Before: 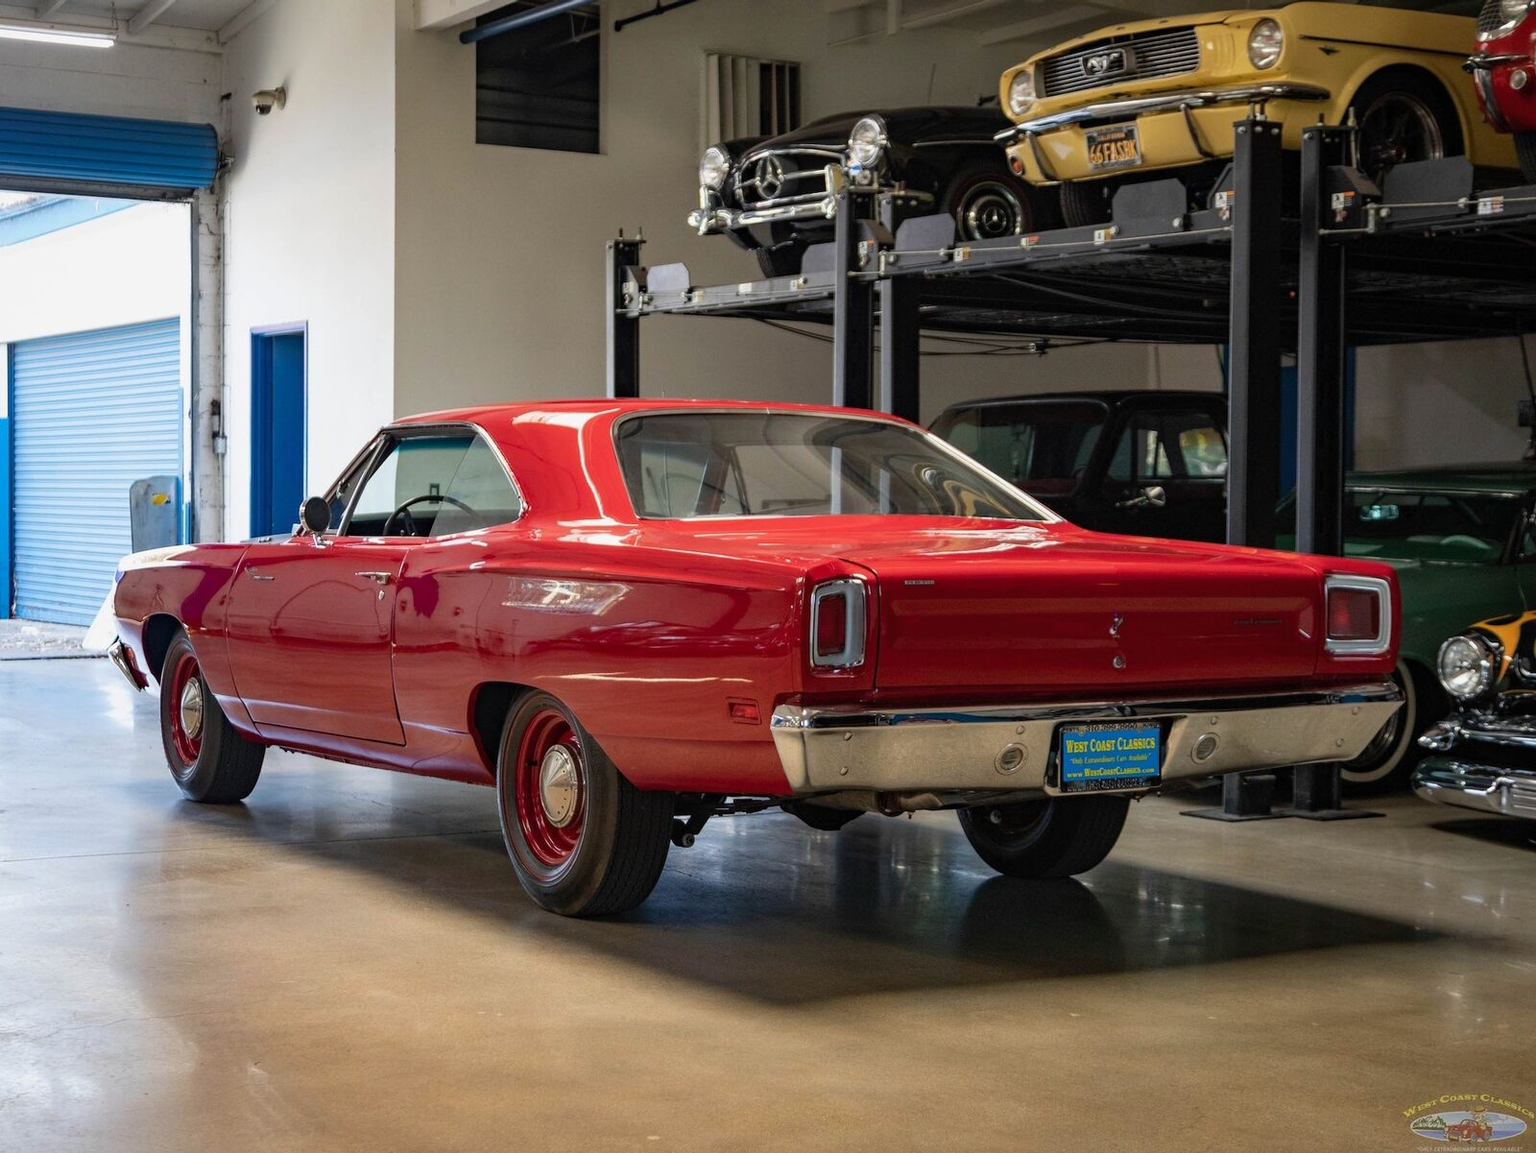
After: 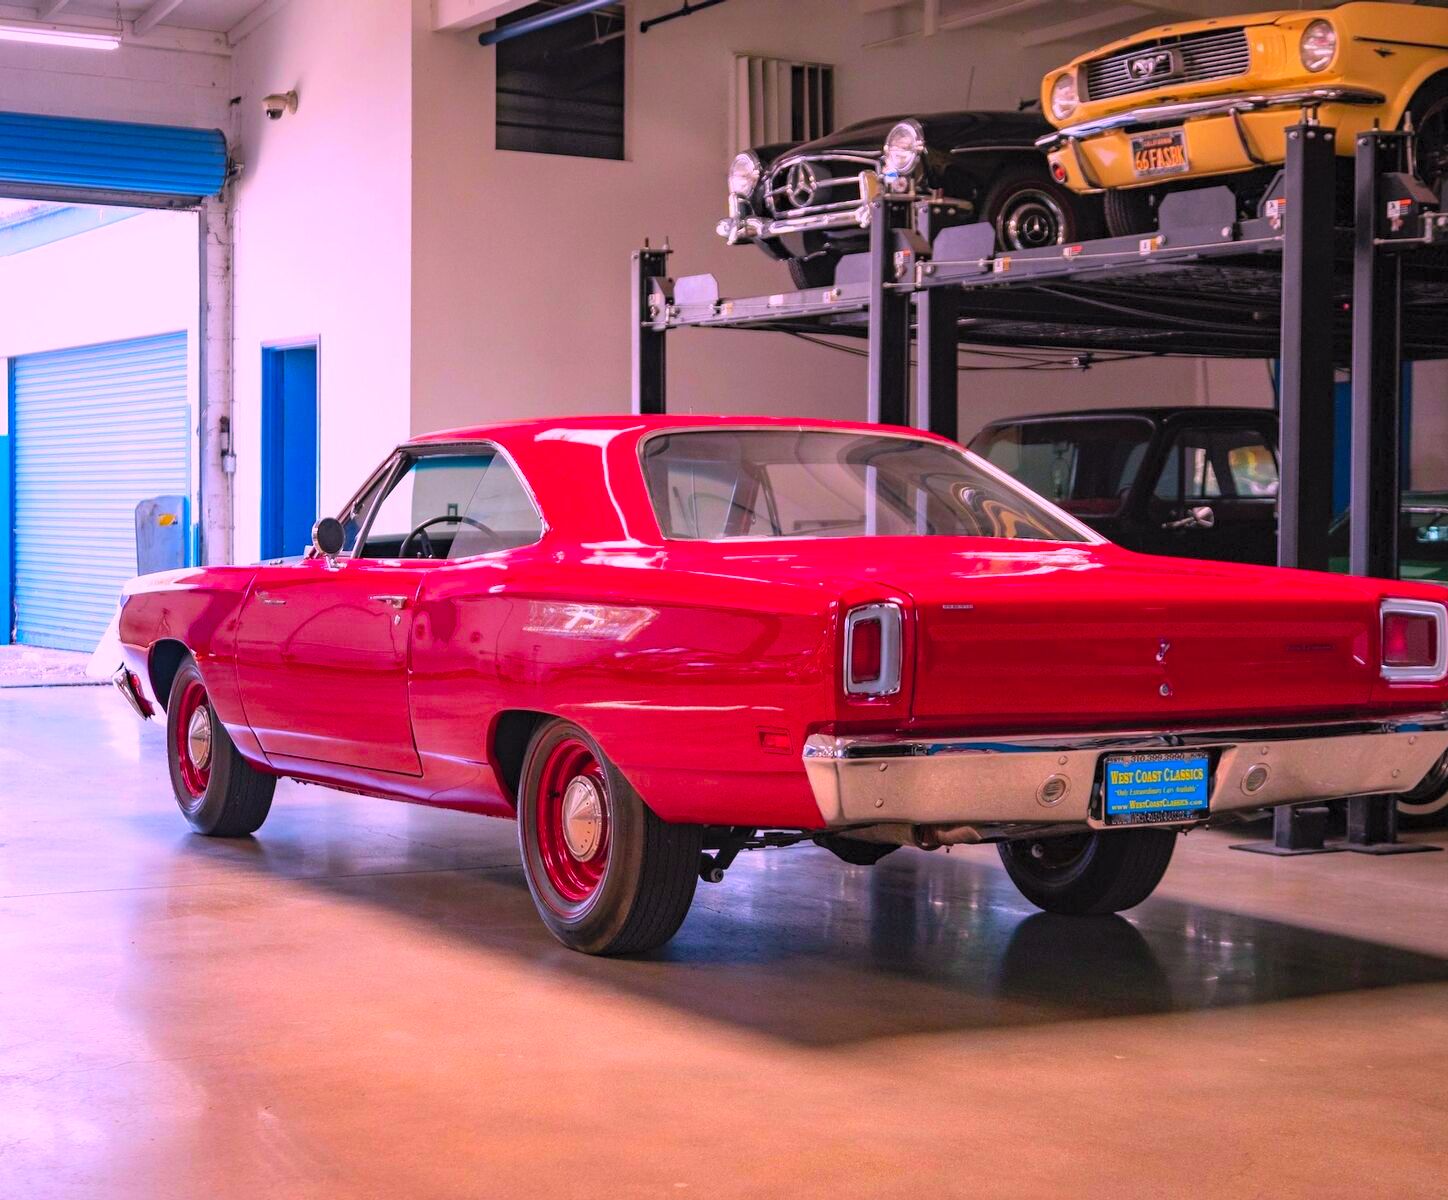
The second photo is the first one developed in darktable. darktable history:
color correction: highlights a* 18.76, highlights b* -12.29, saturation 1.7
crop: right 9.482%, bottom 0.038%
contrast brightness saturation: brightness 0.149
